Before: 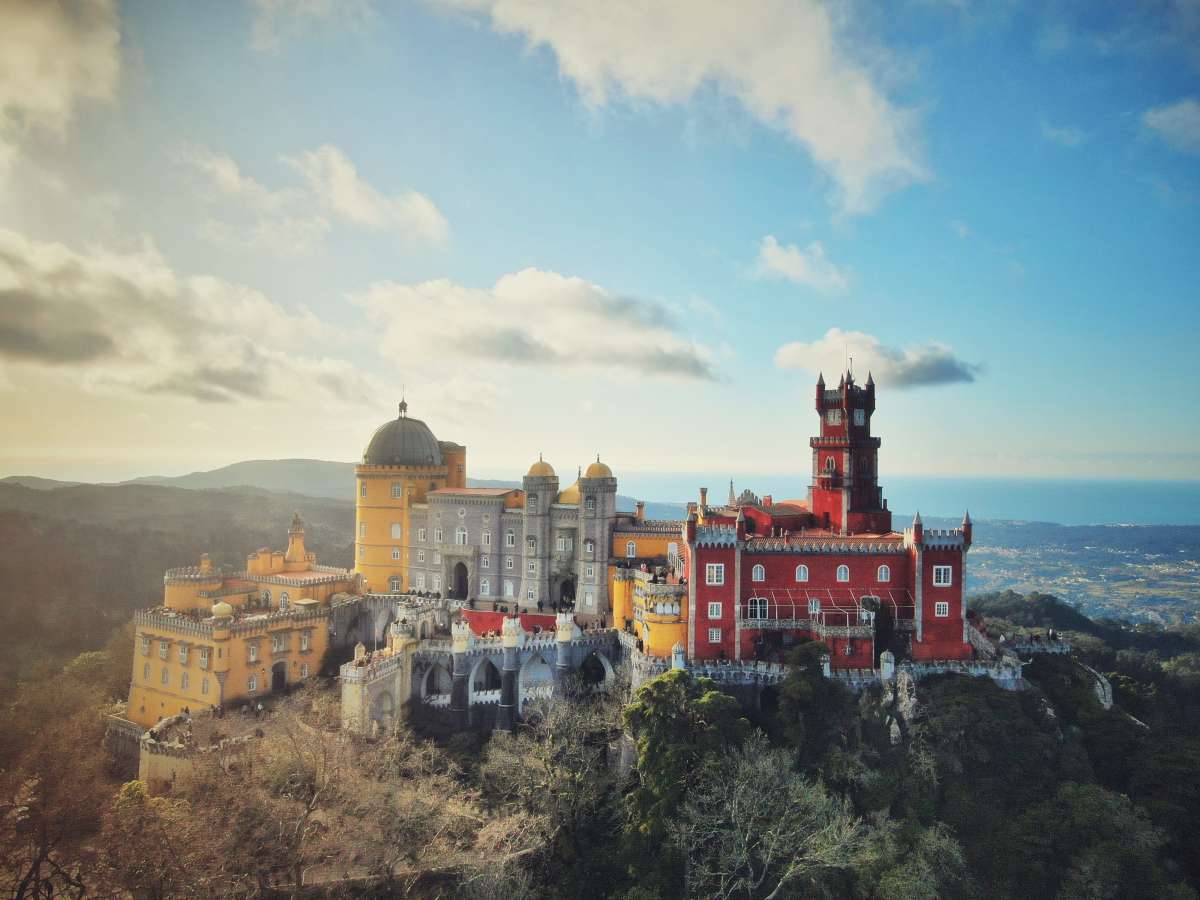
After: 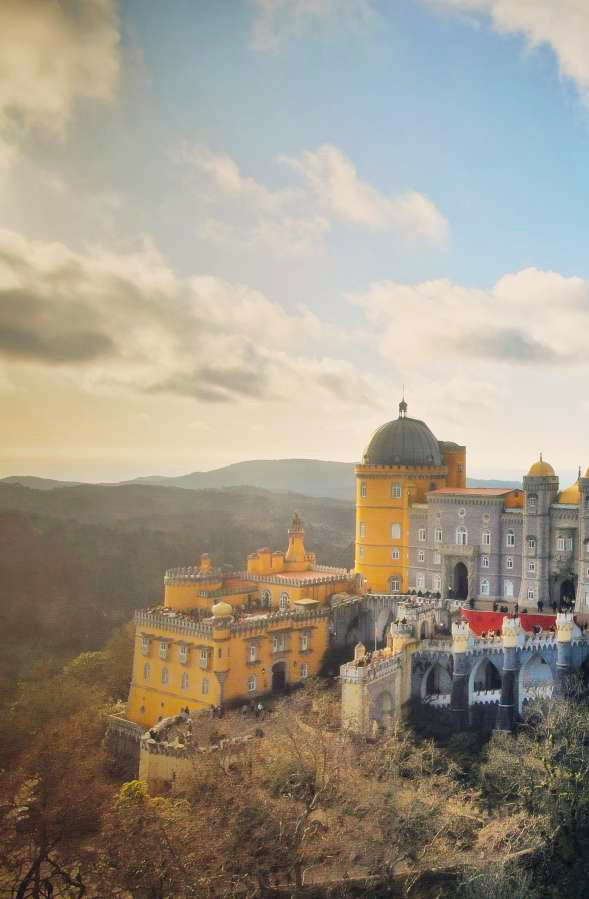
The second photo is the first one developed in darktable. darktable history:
crop and rotate: left 0%, top 0%, right 50.845%
color balance rgb: shadows lift › chroma 2%, shadows lift › hue 217.2°, power › chroma 0.25%, power › hue 60°, highlights gain › chroma 1.5%, highlights gain › hue 309.6°, global offset › luminance -0.5%, perceptual saturation grading › global saturation 15%, global vibrance 20%
